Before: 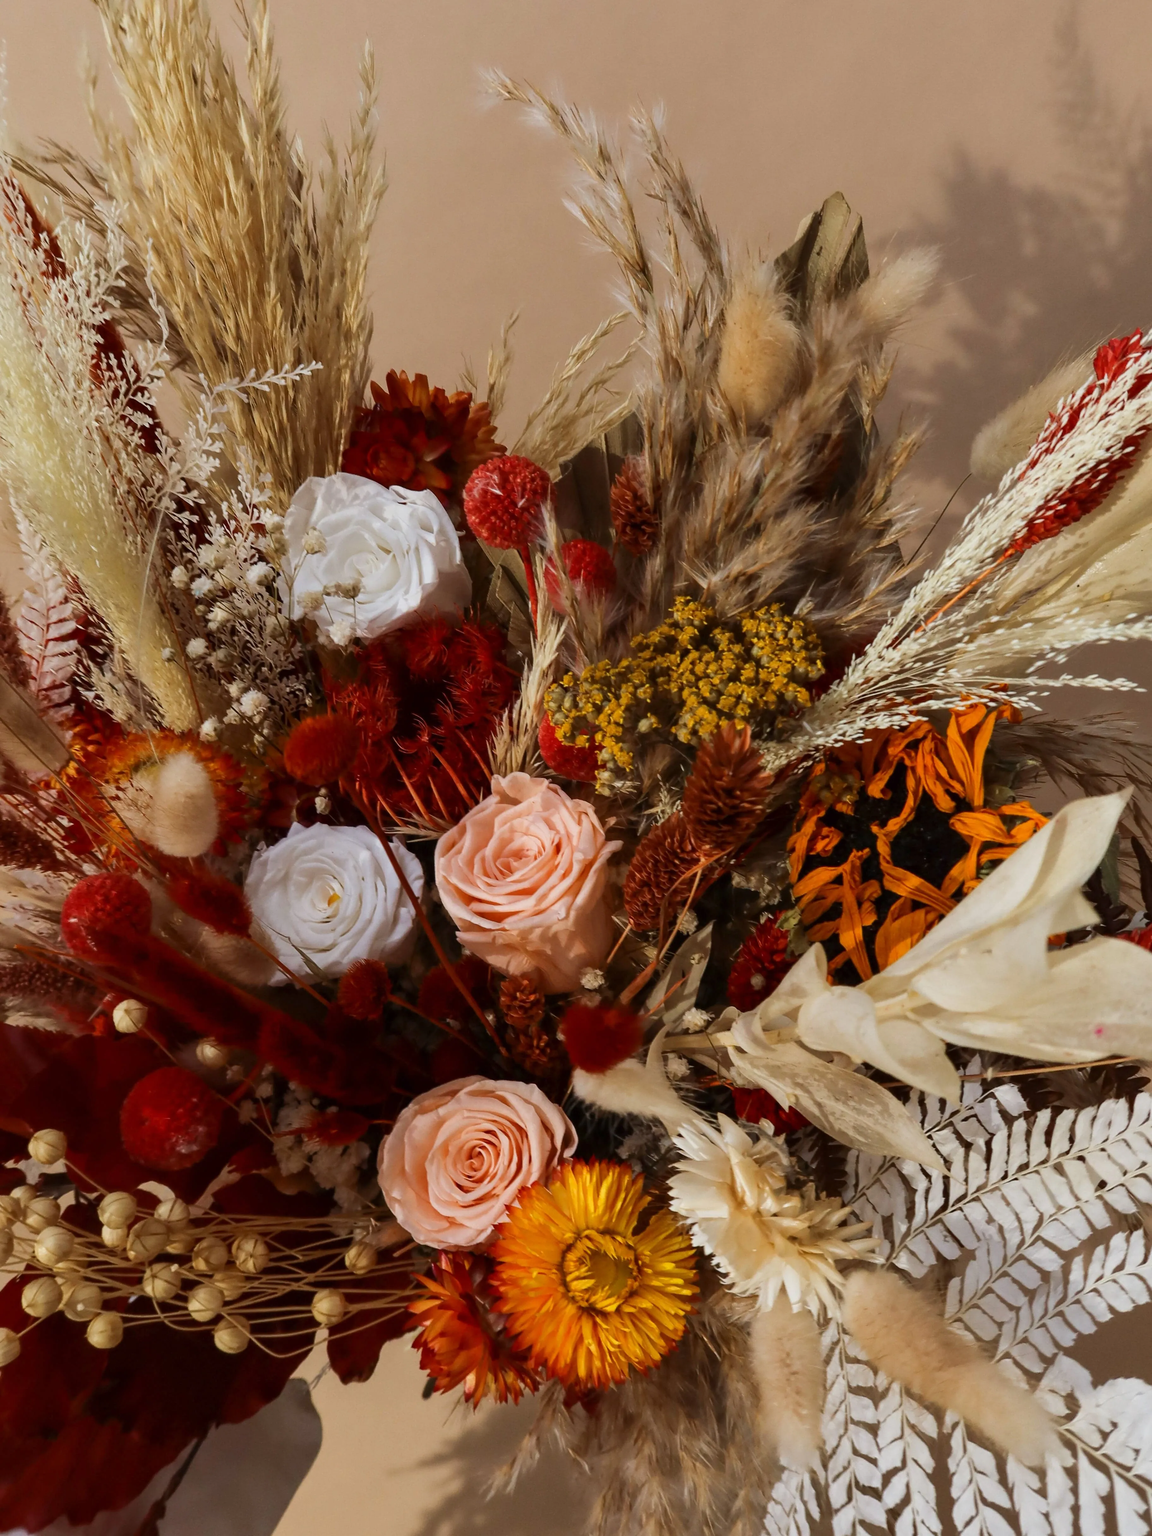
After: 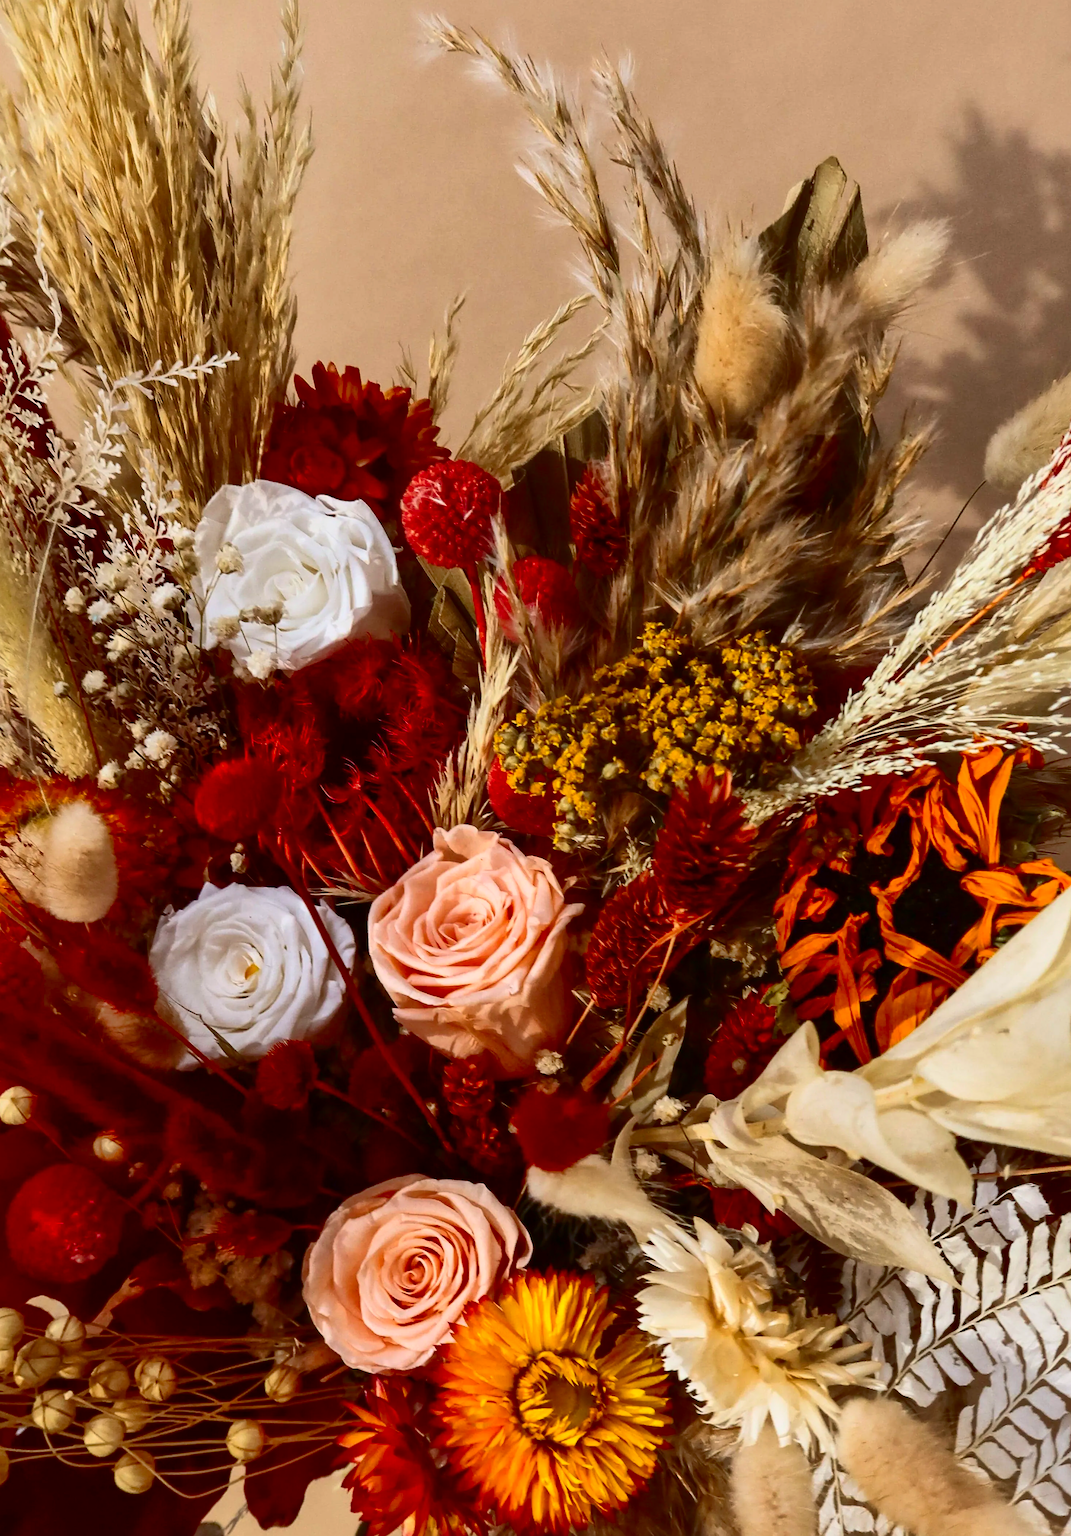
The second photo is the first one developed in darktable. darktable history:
crop: left 10.017%, top 3.659%, right 9.168%, bottom 9.443%
shadows and highlights: on, module defaults
contrast brightness saturation: contrast 0.412, brightness 0.043, saturation 0.245
